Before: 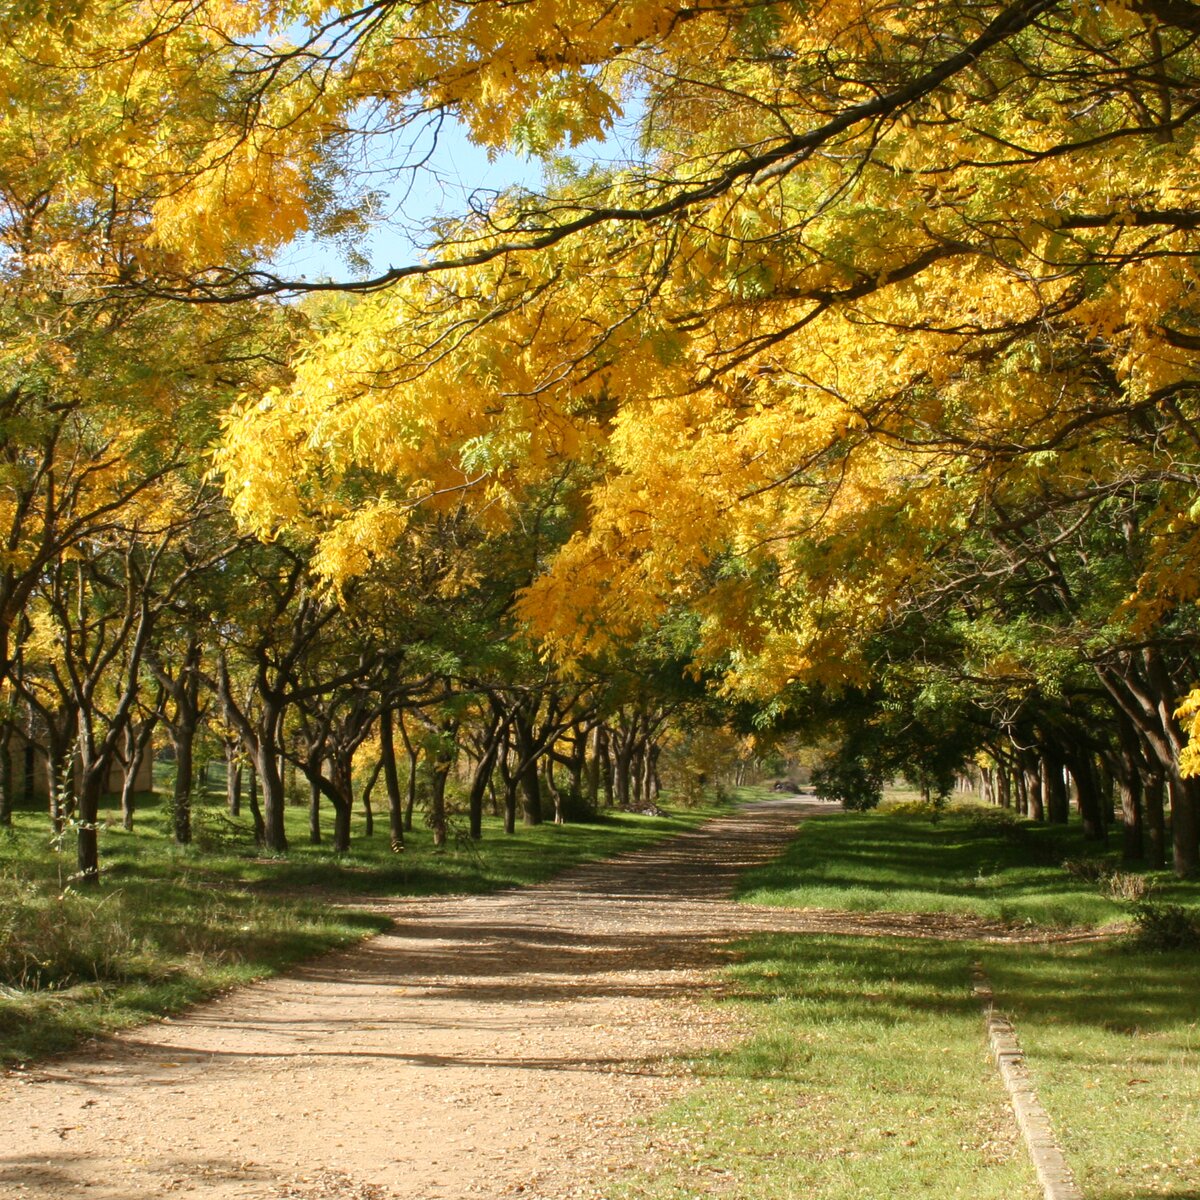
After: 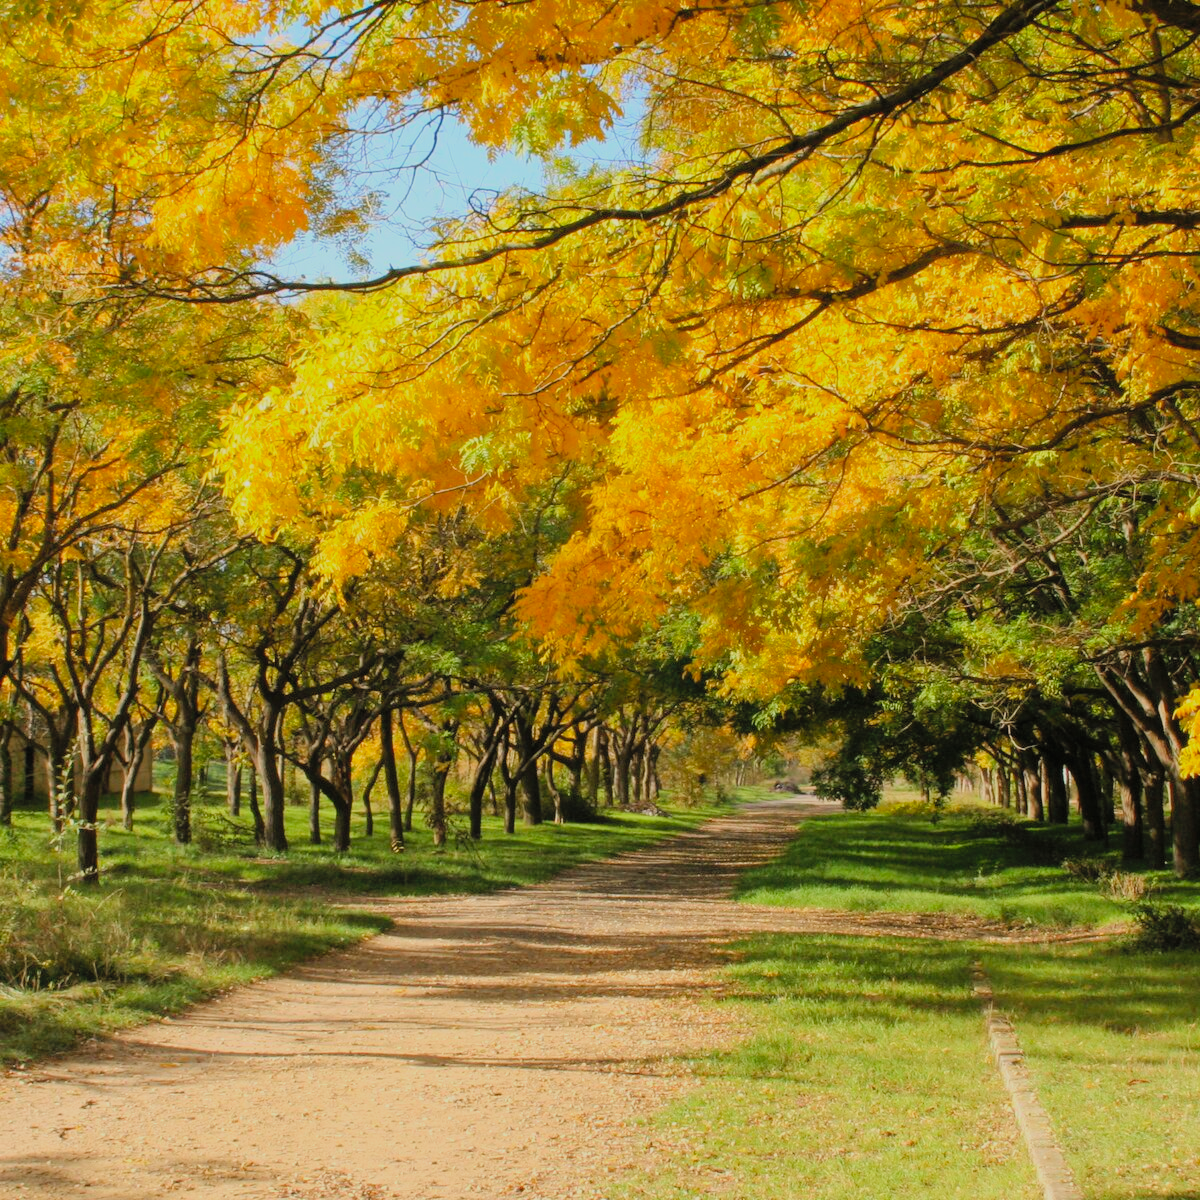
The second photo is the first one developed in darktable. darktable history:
contrast brightness saturation: contrast 0.07, brightness 0.18, saturation 0.4
filmic rgb: black relative exposure -7.65 EV, white relative exposure 4.56 EV, hardness 3.61, color science v6 (2022)
tone equalizer: -8 EV 0.25 EV, -7 EV 0.417 EV, -6 EV 0.417 EV, -5 EV 0.25 EV, -3 EV -0.25 EV, -2 EV -0.417 EV, -1 EV -0.417 EV, +0 EV -0.25 EV, edges refinement/feathering 500, mask exposure compensation -1.57 EV, preserve details guided filter
